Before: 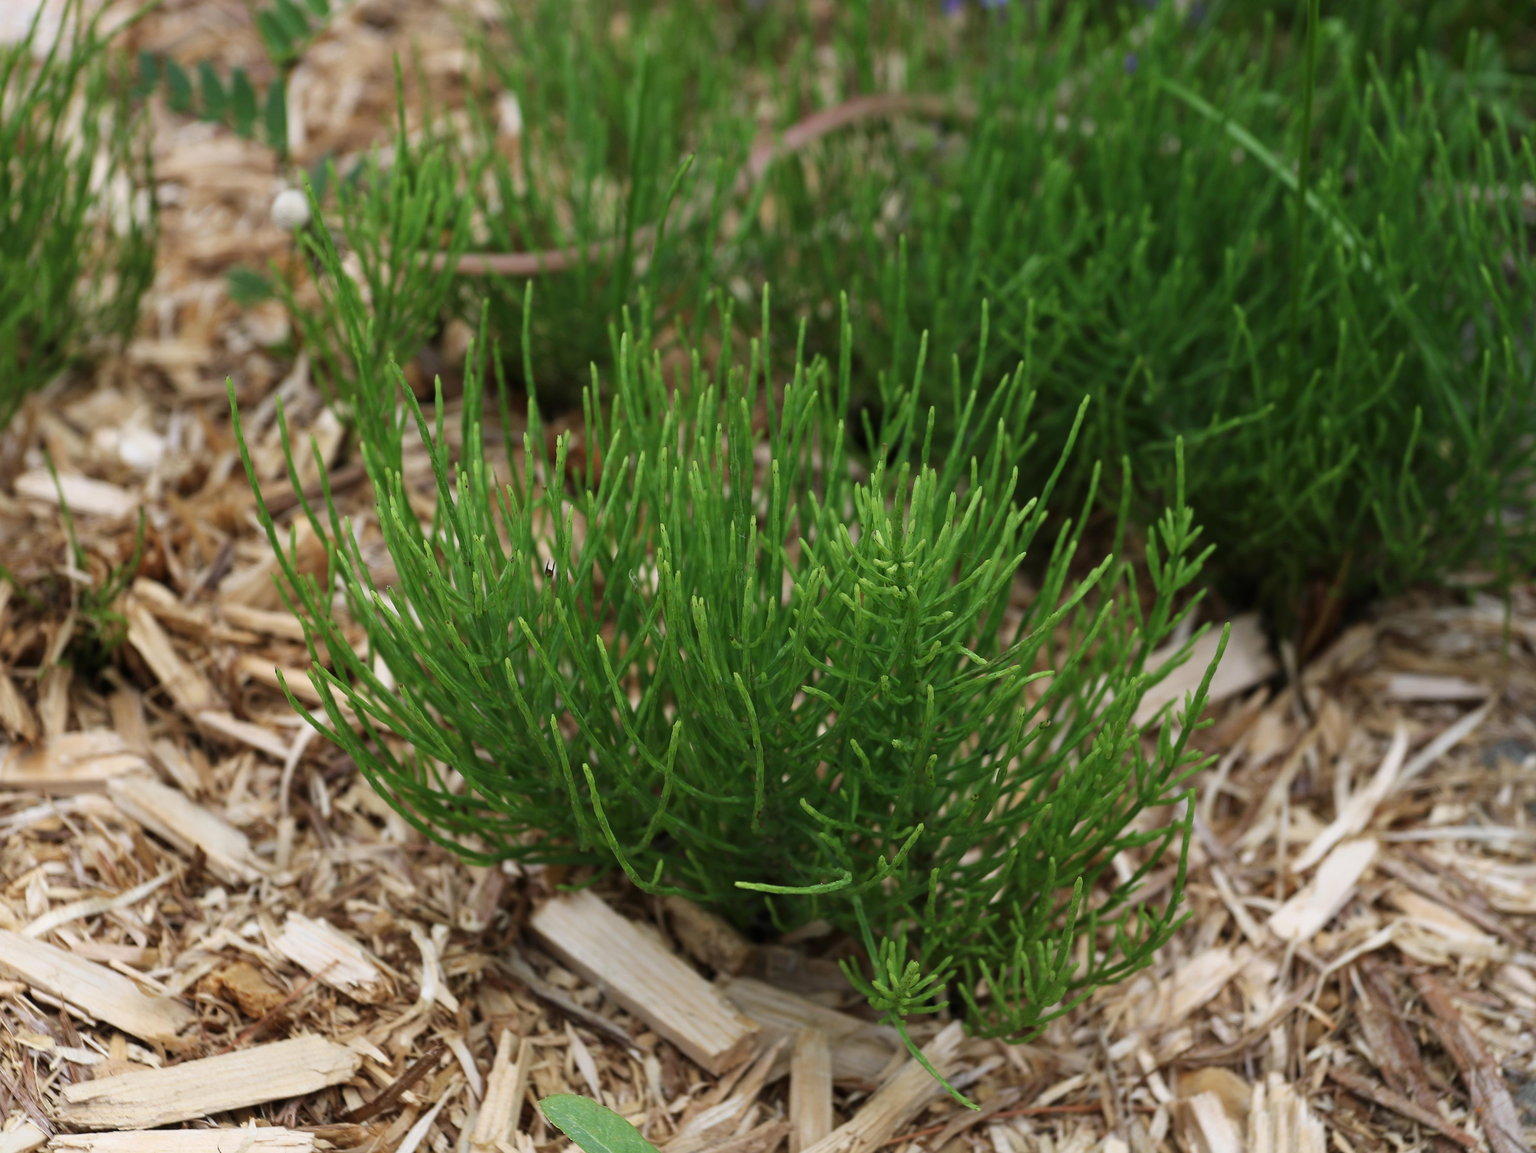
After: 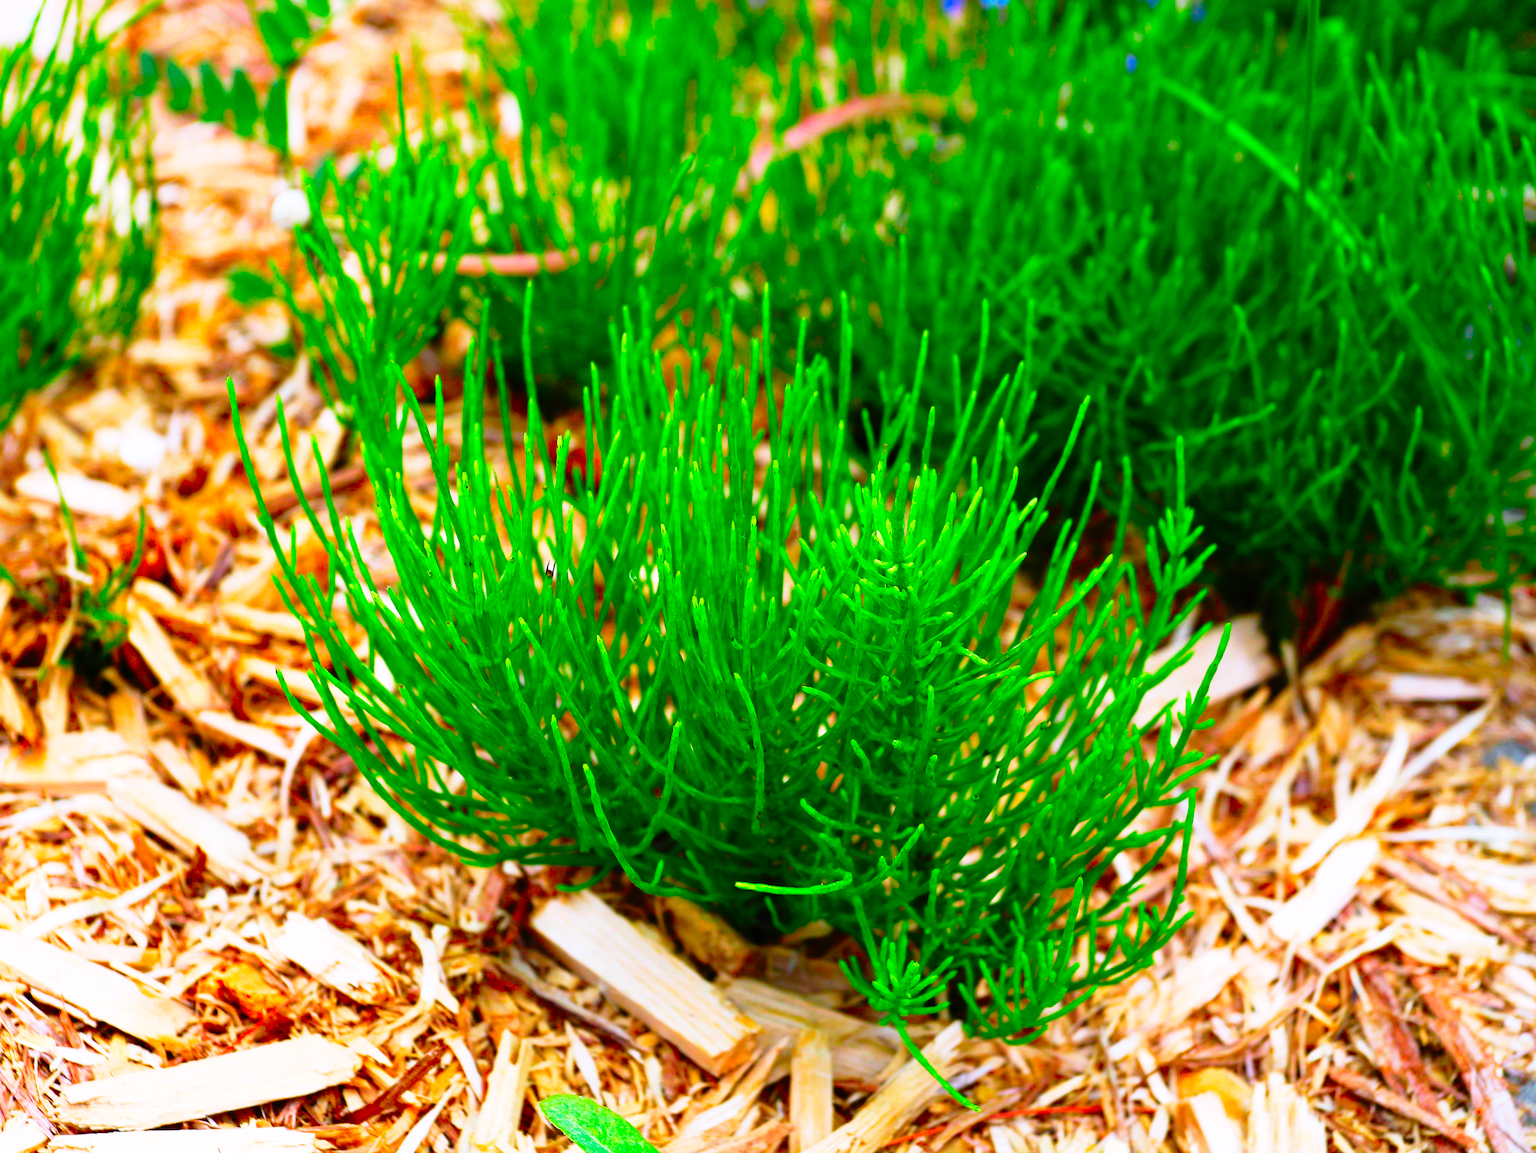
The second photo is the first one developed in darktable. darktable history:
color calibration: illuminant as shot in camera, x 0.358, y 0.373, temperature 4628.91 K
color correction: highlights b* 0.008, saturation 2.96
base curve: curves: ch0 [(0, 0) (0.012, 0.01) (0.073, 0.168) (0.31, 0.711) (0.645, 0.957) (1, 1)], preserve colors none
